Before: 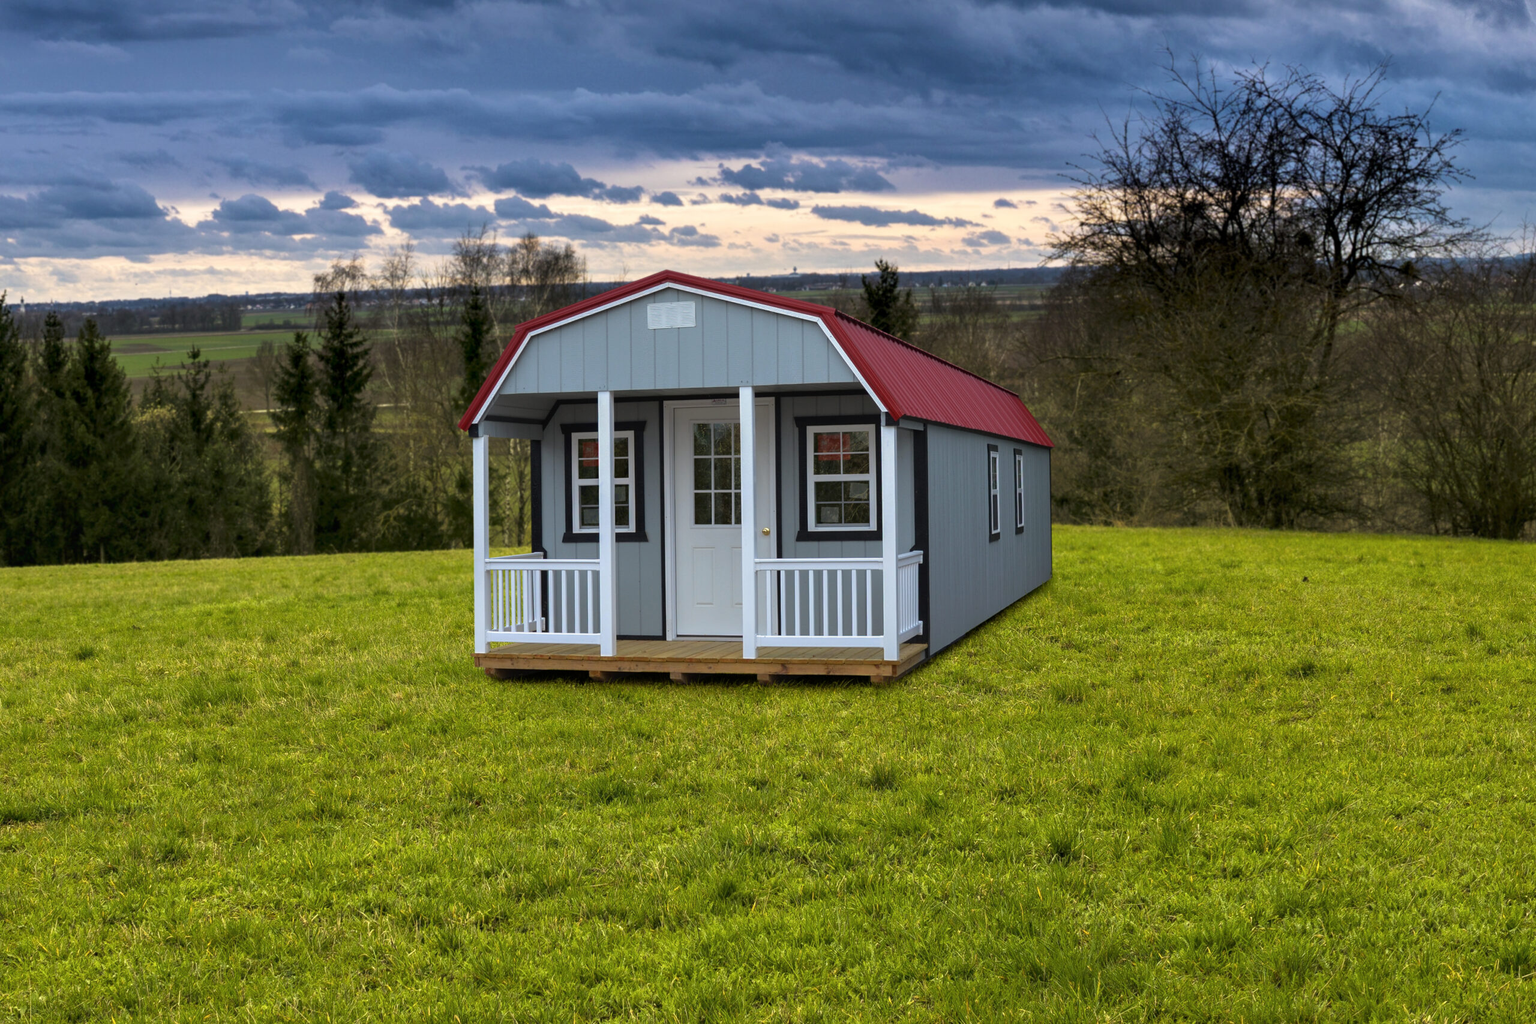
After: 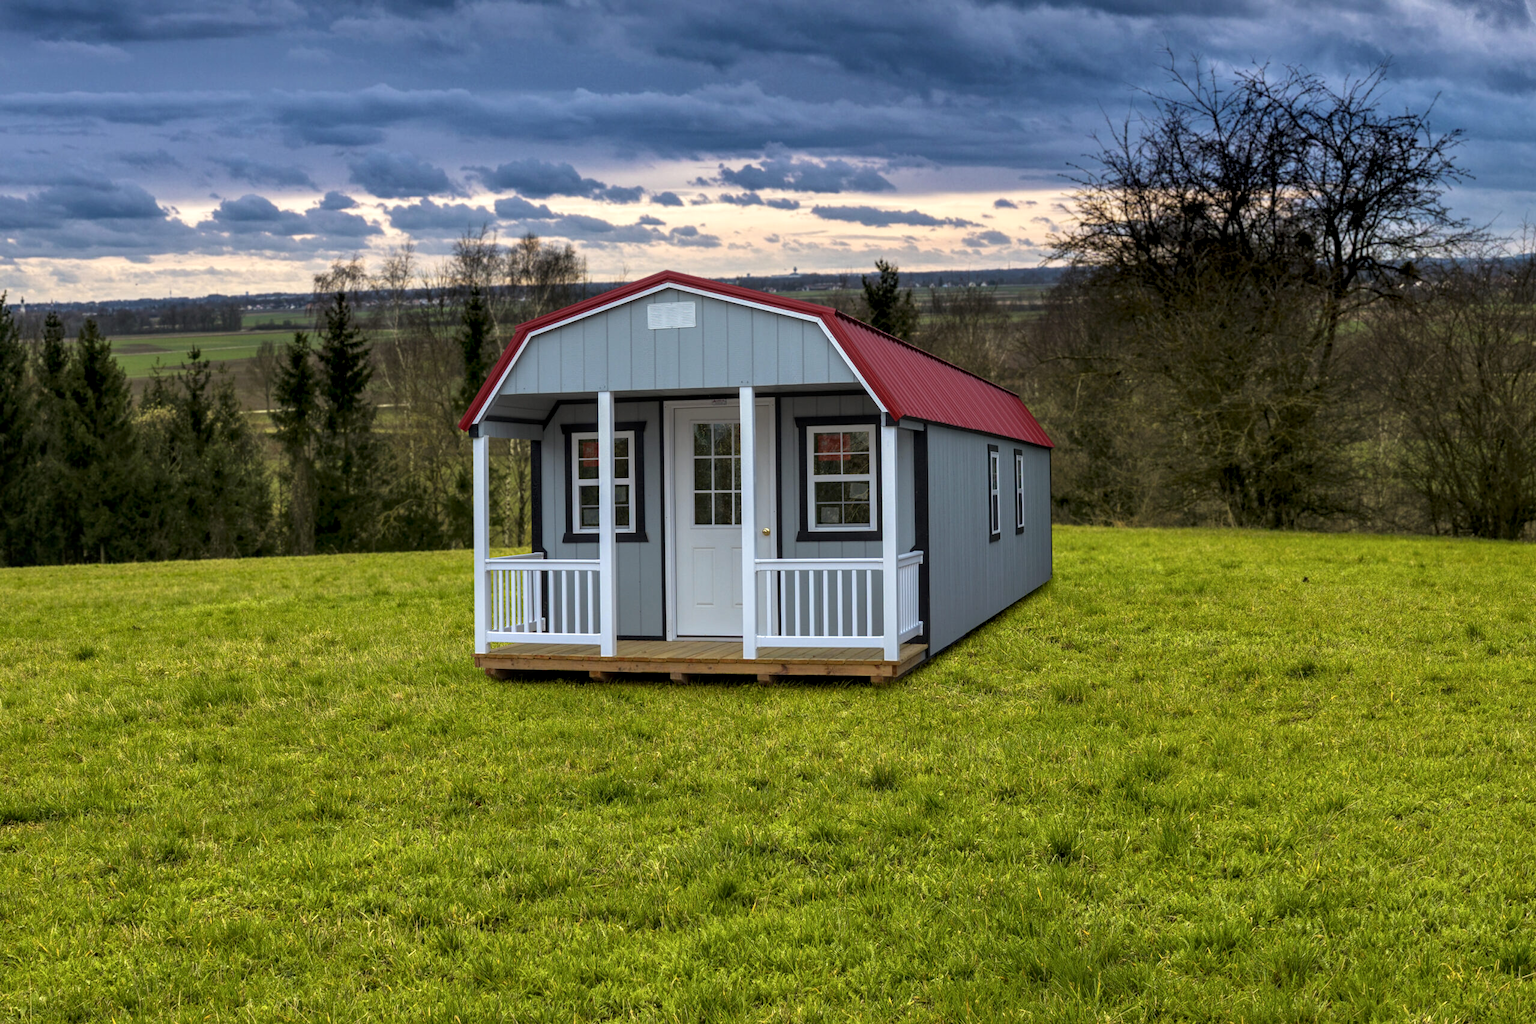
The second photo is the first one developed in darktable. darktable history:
vignetting: fall-off start 116.67%, fall-off radius 59.26%, brightness -0.31, saturation -0.056
local contrast: on, module defaults
